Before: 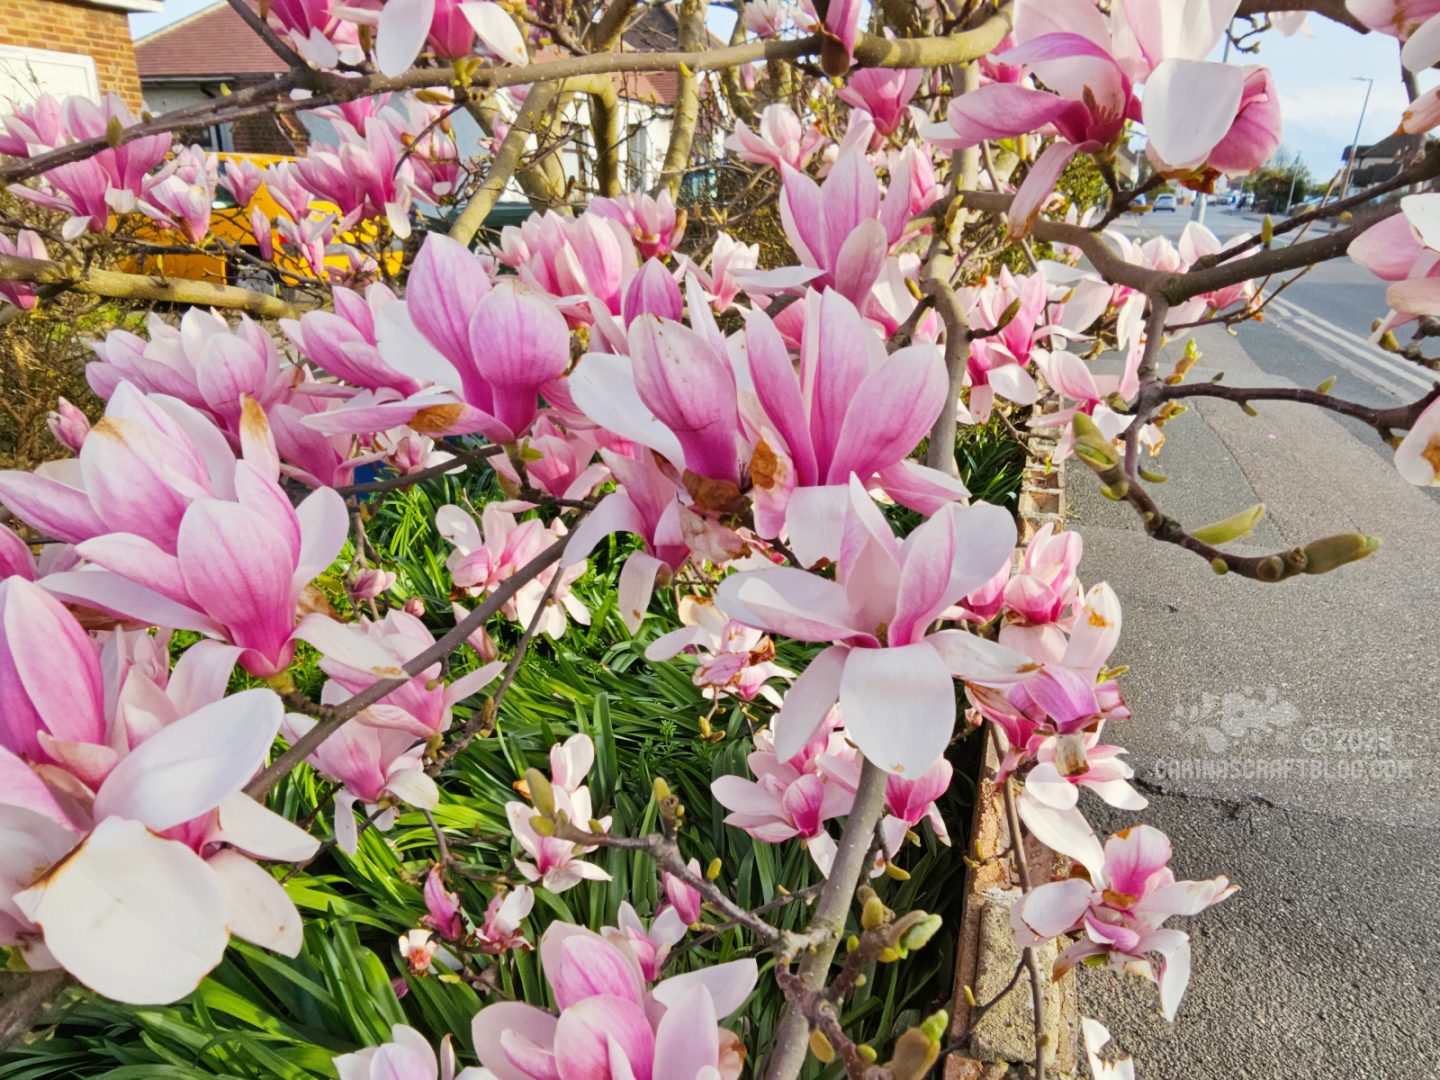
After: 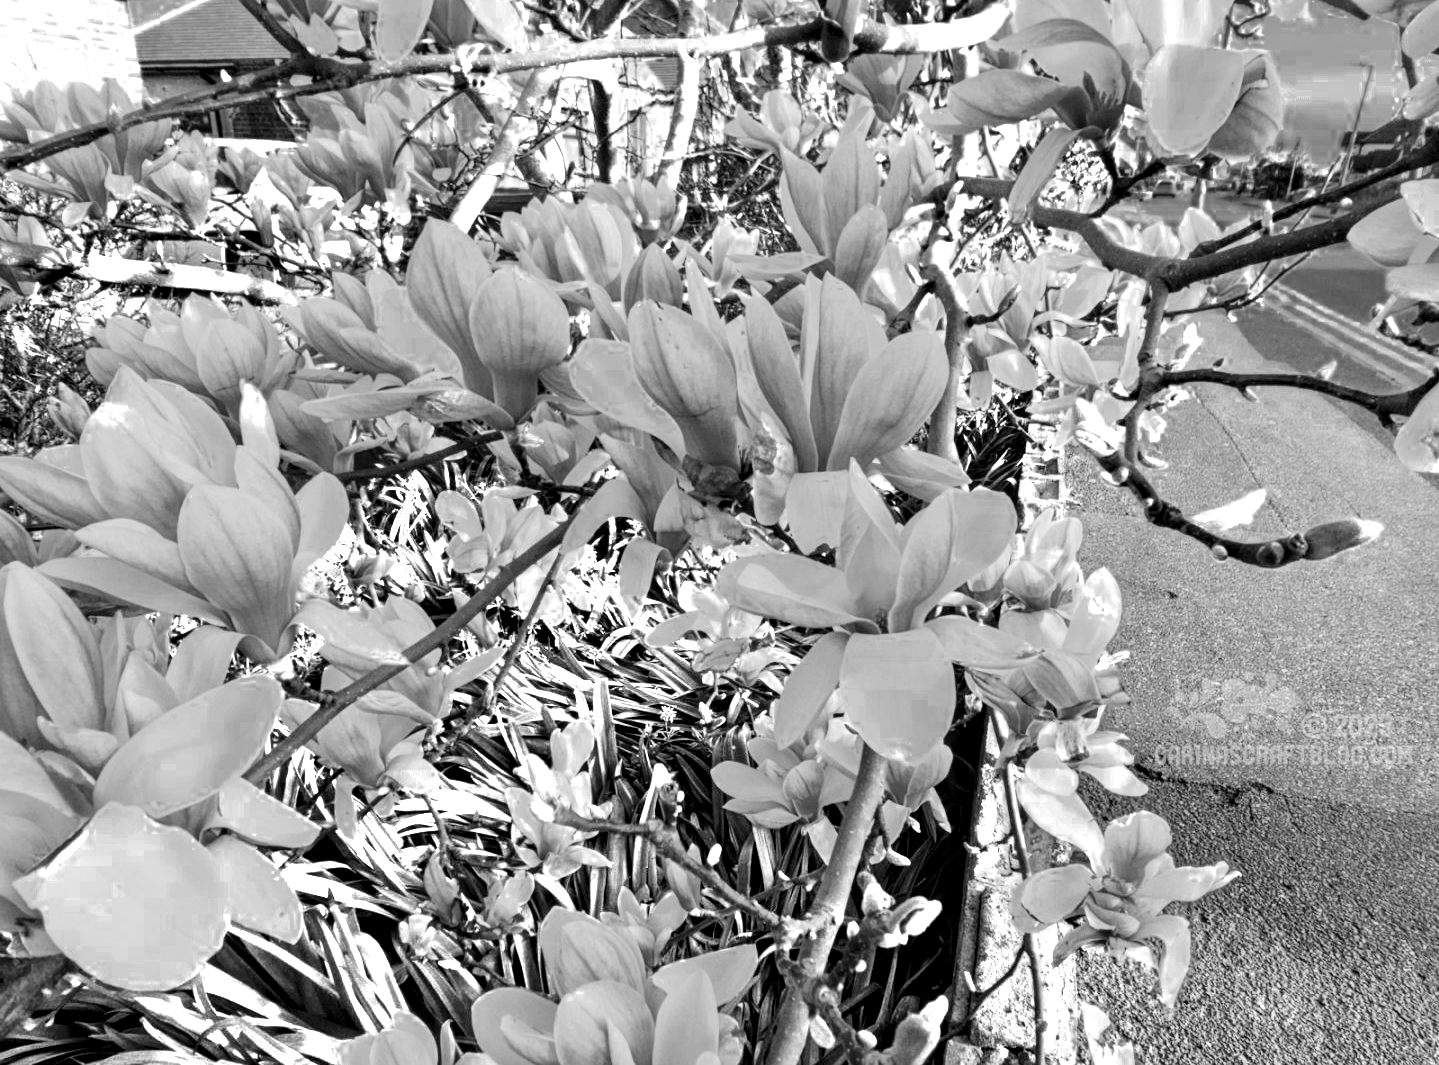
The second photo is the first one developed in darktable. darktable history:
local contrast: detail 150%
color zones: curves: ch0 [(0, 0.554) (0.146, 0.662) (0.293, 0.86) (0.503, 0.774) (0.637, 0.106) (0.74, 0.072) (0.866, 0.488) (0.998, 0.569)]; ch1 [(0, 0) (0.143, 0) (0.286, 0) (0.429, 0) (0.571, 0) (0.714, 0) (0.857, 0)]
filmic rgb: black relative exposure -7.65 EV, white relative exposure 4.56 EV, hardness 3.61, color science v6 (2022)
crop: top 1.343%, right 0.007%
color balance rgb: global offset › luminance 0.402%, global offset › chroma 0.216%, global offset › hue 254.6°, linear chroma grading › global chroma 15.645%, perceptual saturation grading › global saturation 25.922%, global vibrance 20%
